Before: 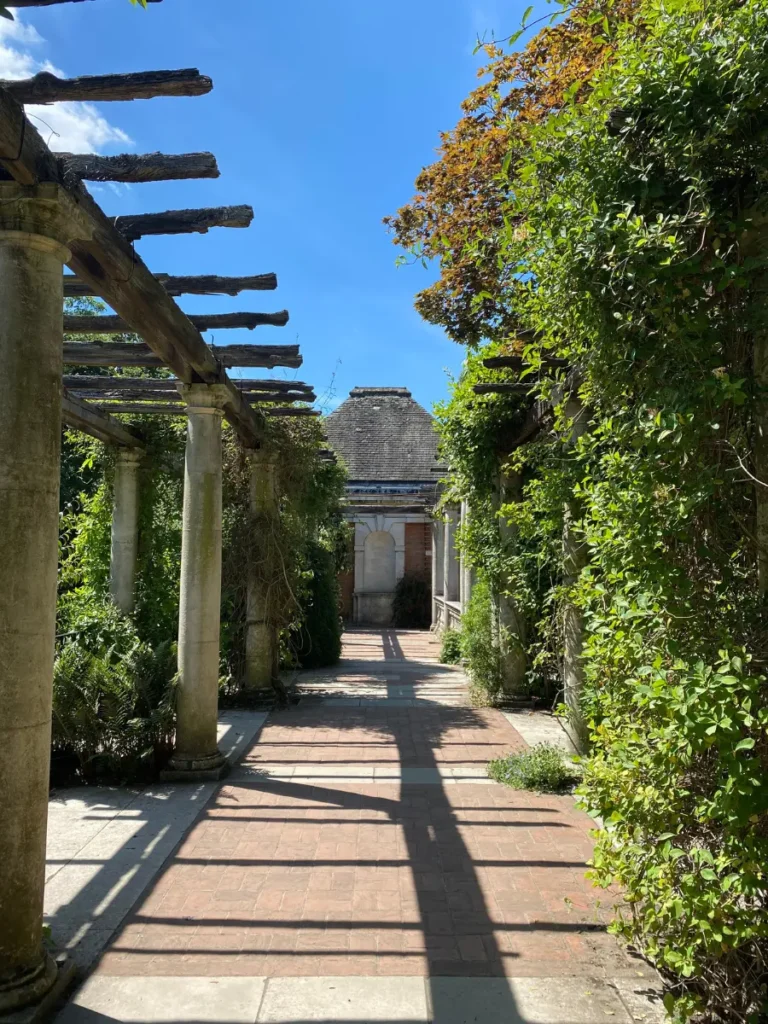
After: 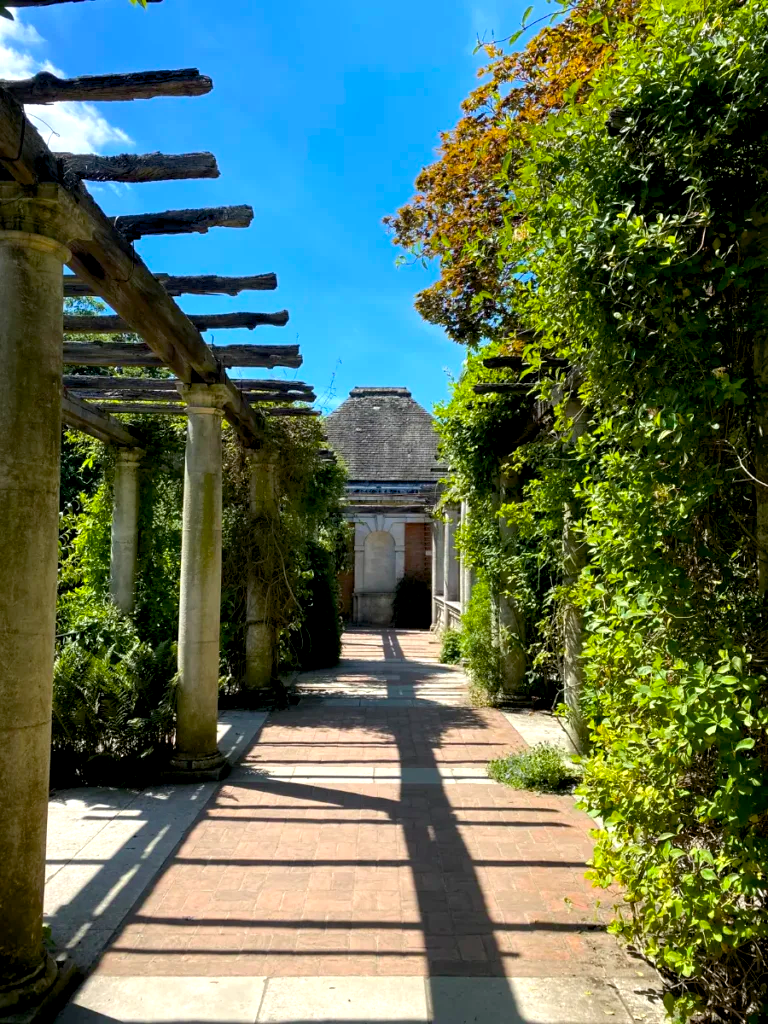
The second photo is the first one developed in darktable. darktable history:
color balance rgb: global offset › luminance -0.875%, perceptual saturation grading › global saturation 30.287%, perceptual brilliance grading › highlights 9.749%, perceptual brilliance grading › mid-tones 4.742%
